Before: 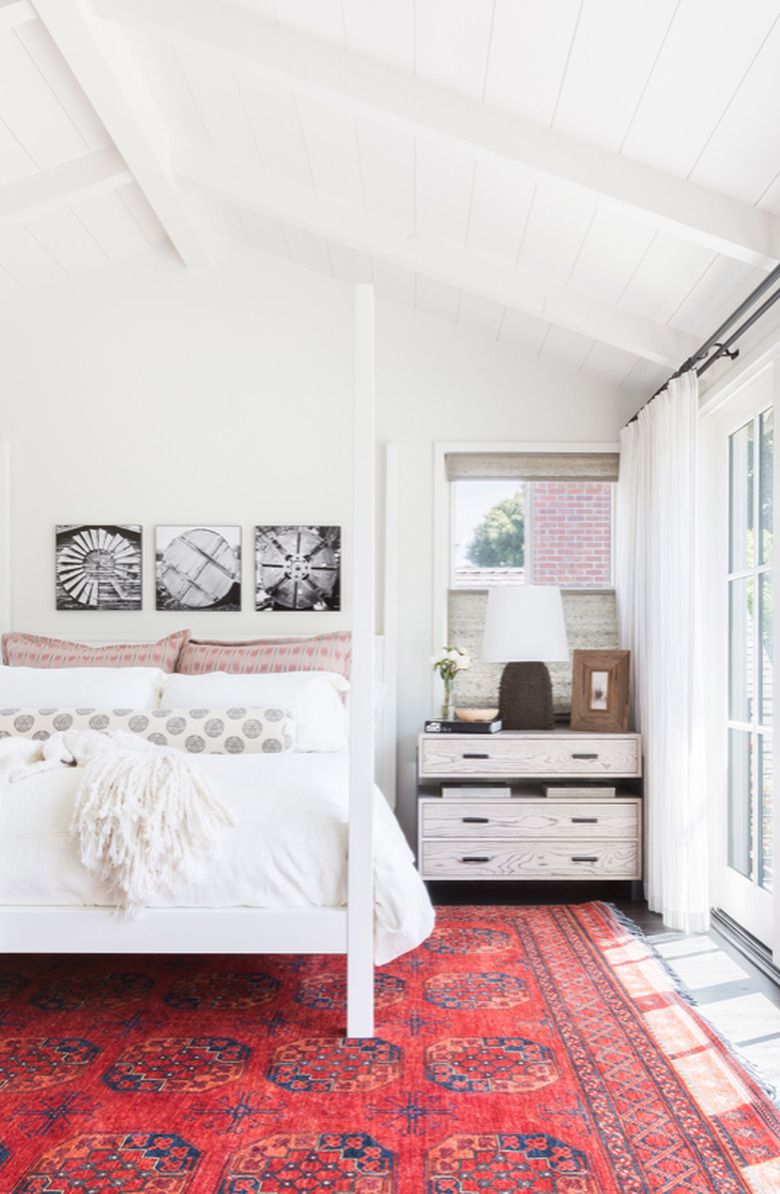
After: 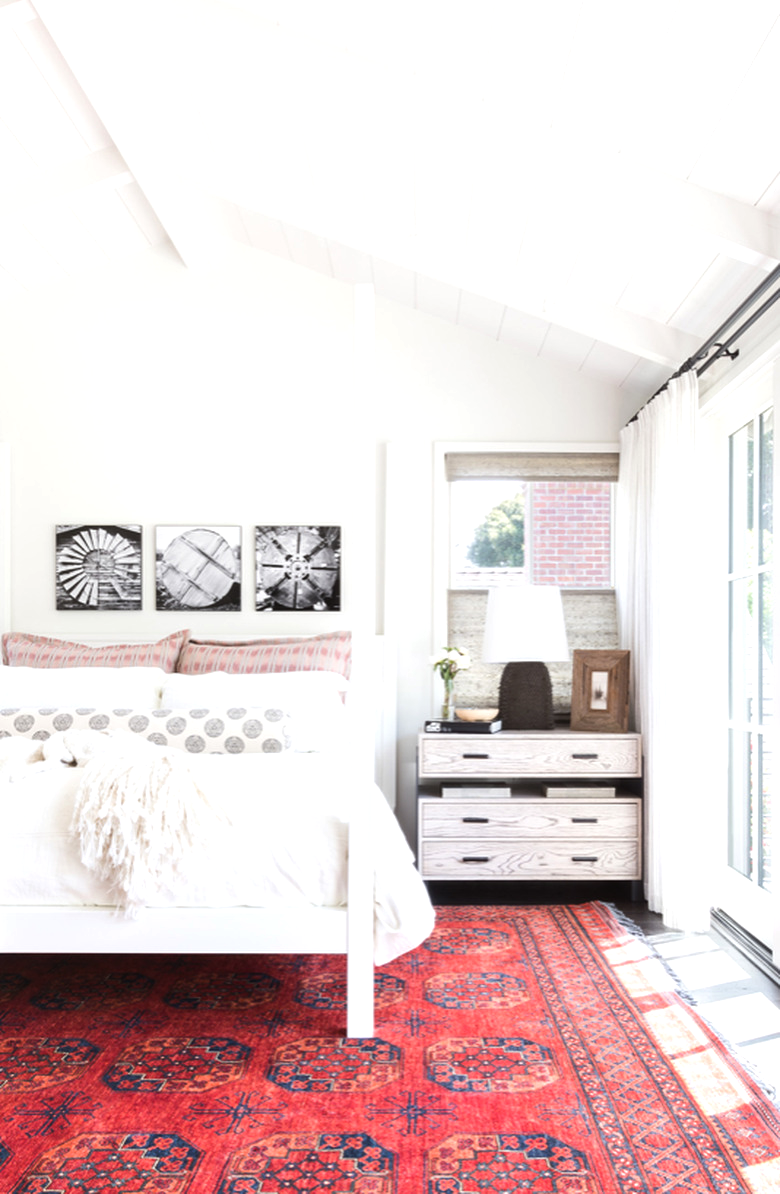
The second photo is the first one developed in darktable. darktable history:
tone equalizer: -8 EV -0.428 EV, -7 EV -0.371 EV, -6 EV -0.304 EV, -5 EV -0.186 EV, -3 EV 0.247 EV, -2 EV 0.34 EV, -1 EV 0.392 EV, +0 EV 0.418 EV, edges refinement/feathering 500, mask exposure compensation -1.57 EV, preserve details no
